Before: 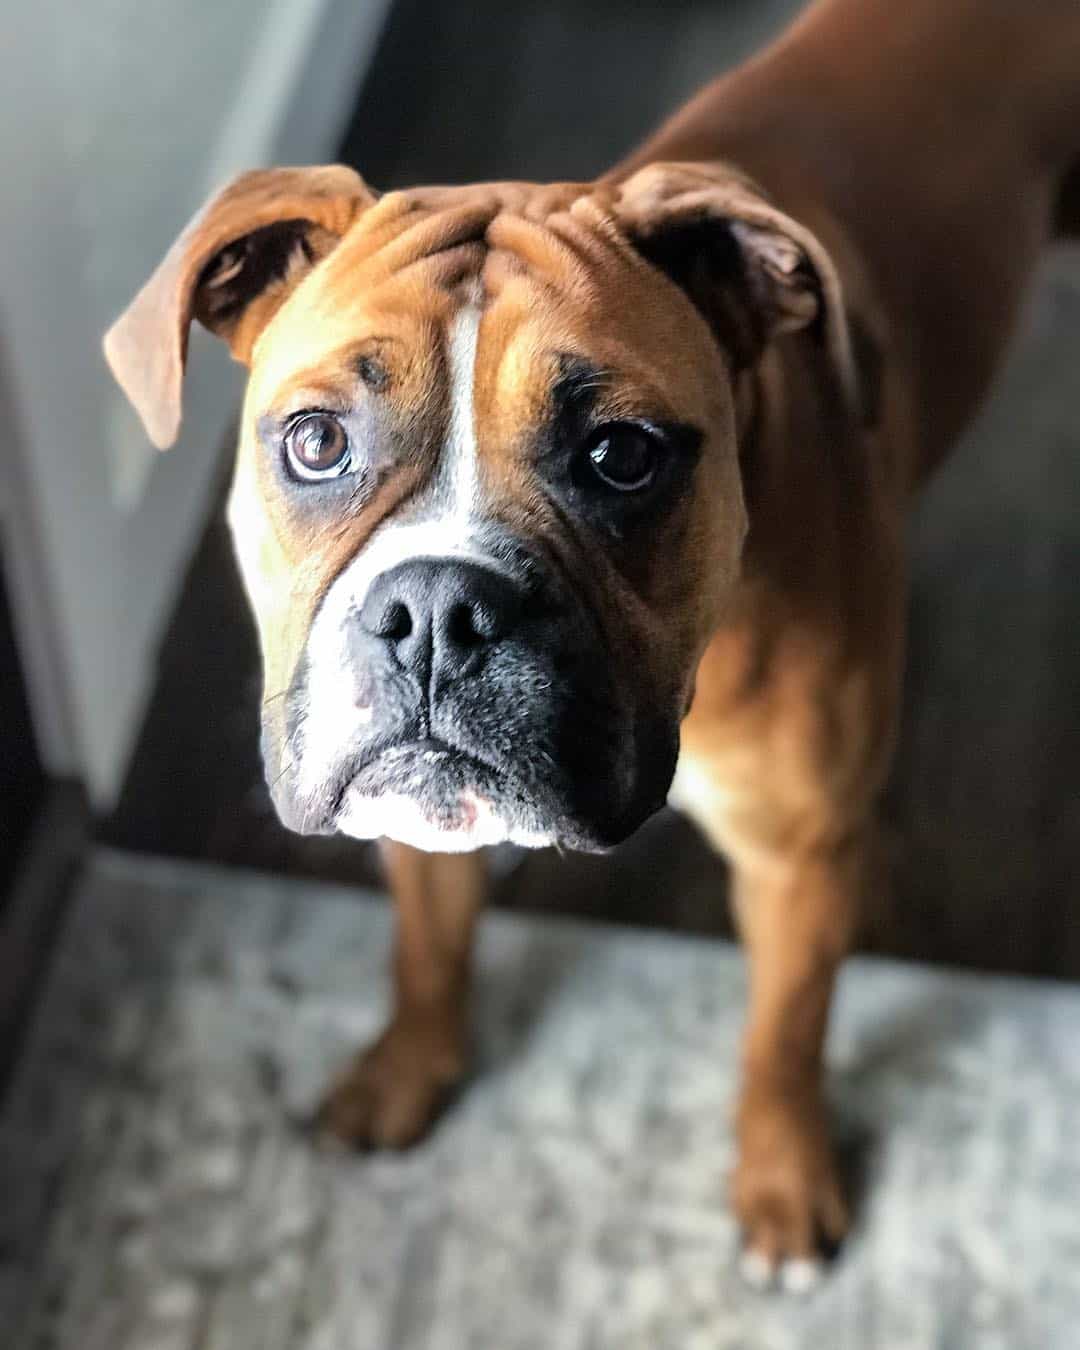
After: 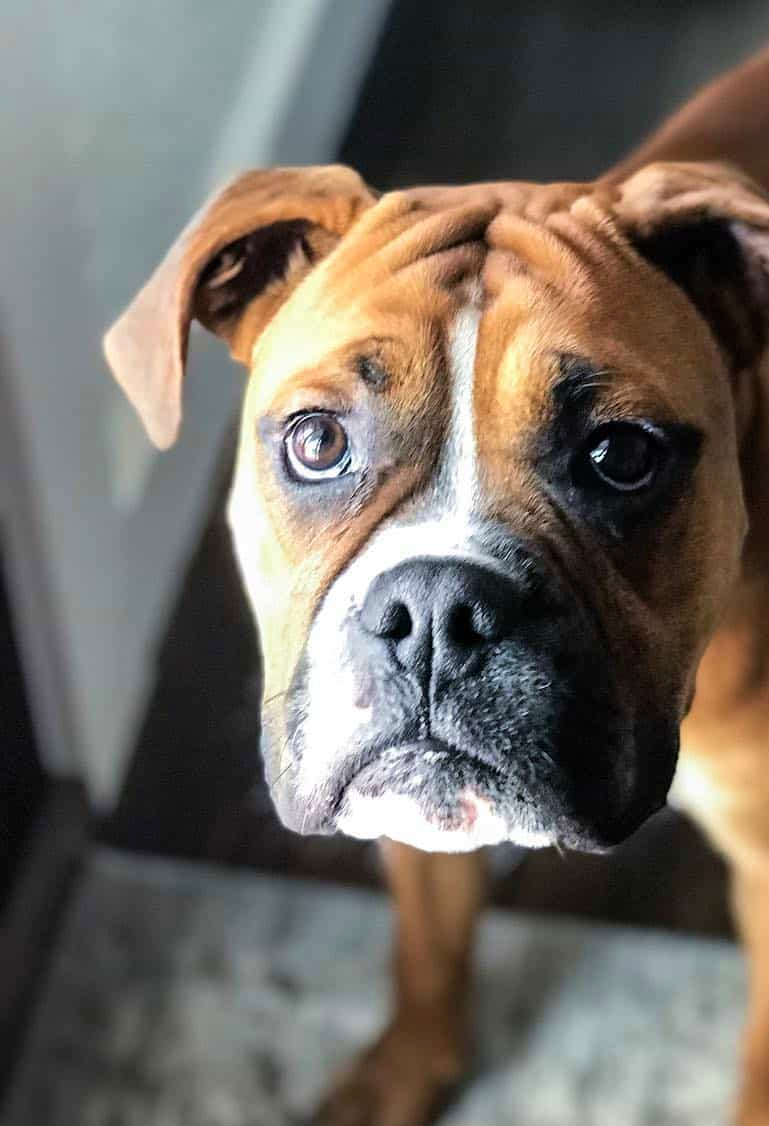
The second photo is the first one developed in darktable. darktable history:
crop: right 28.778%, bottom 16.557%
velvia: strength 14.78%
